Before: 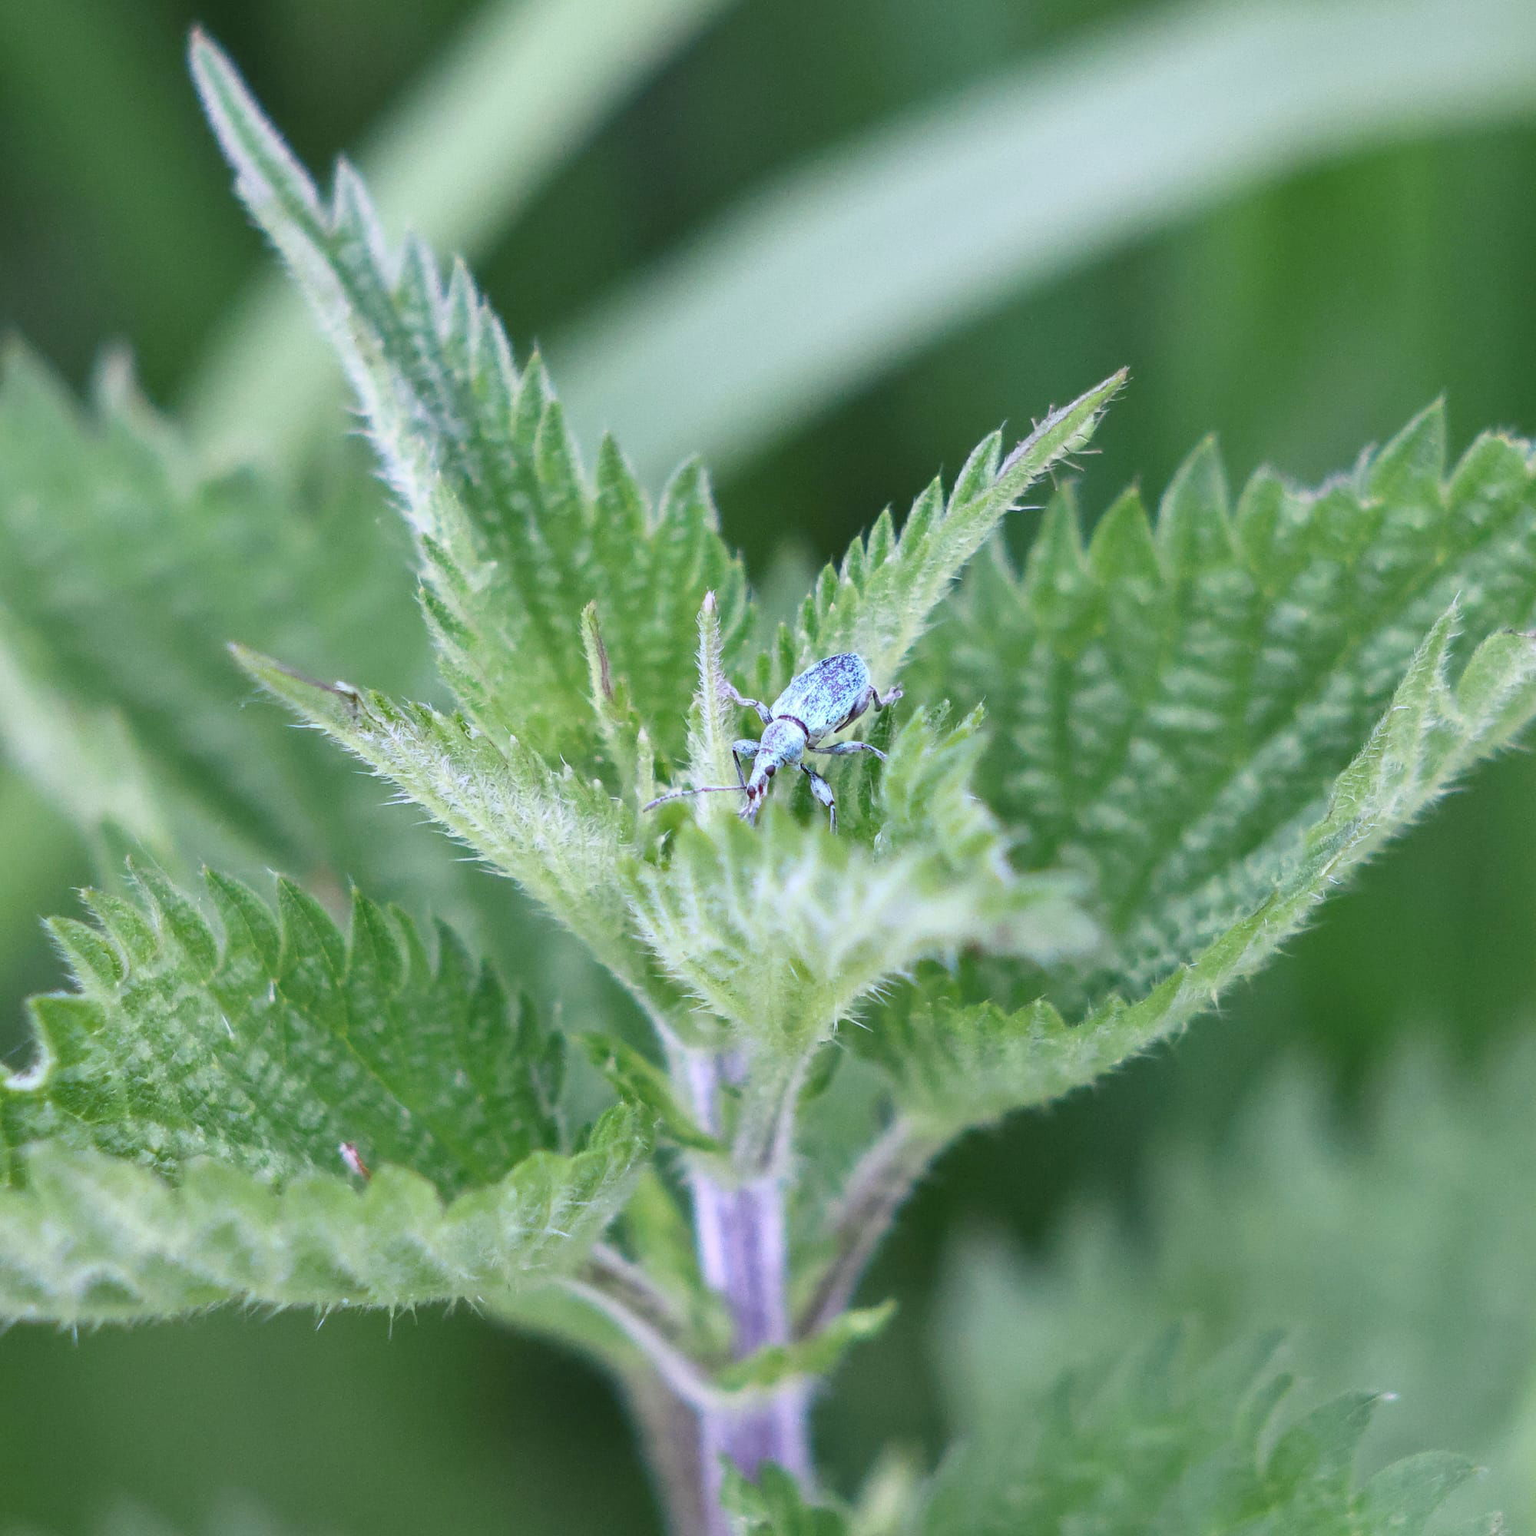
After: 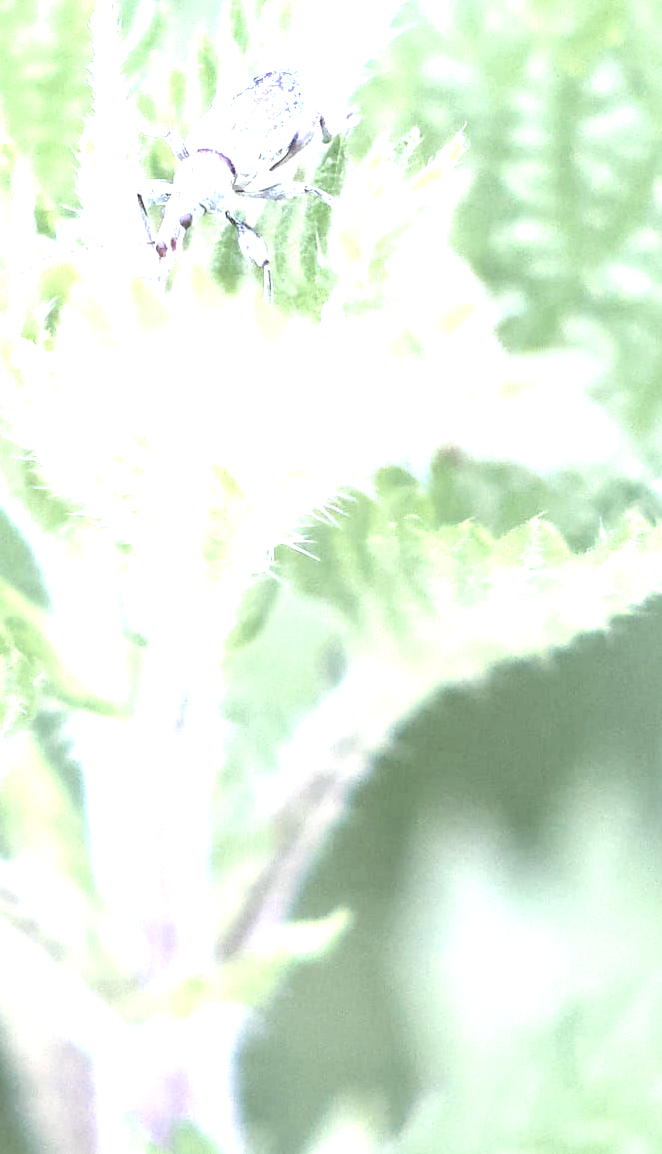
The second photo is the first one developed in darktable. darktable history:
contrast brightness saturation: brightness 0.18, saturation -0.5
crop: left 40.878%, top 39.176%, right 25.993%, bottom 3.081%
exposure: exposure 2 EV, compensate exposure bias true, compensate highlight preservation false
